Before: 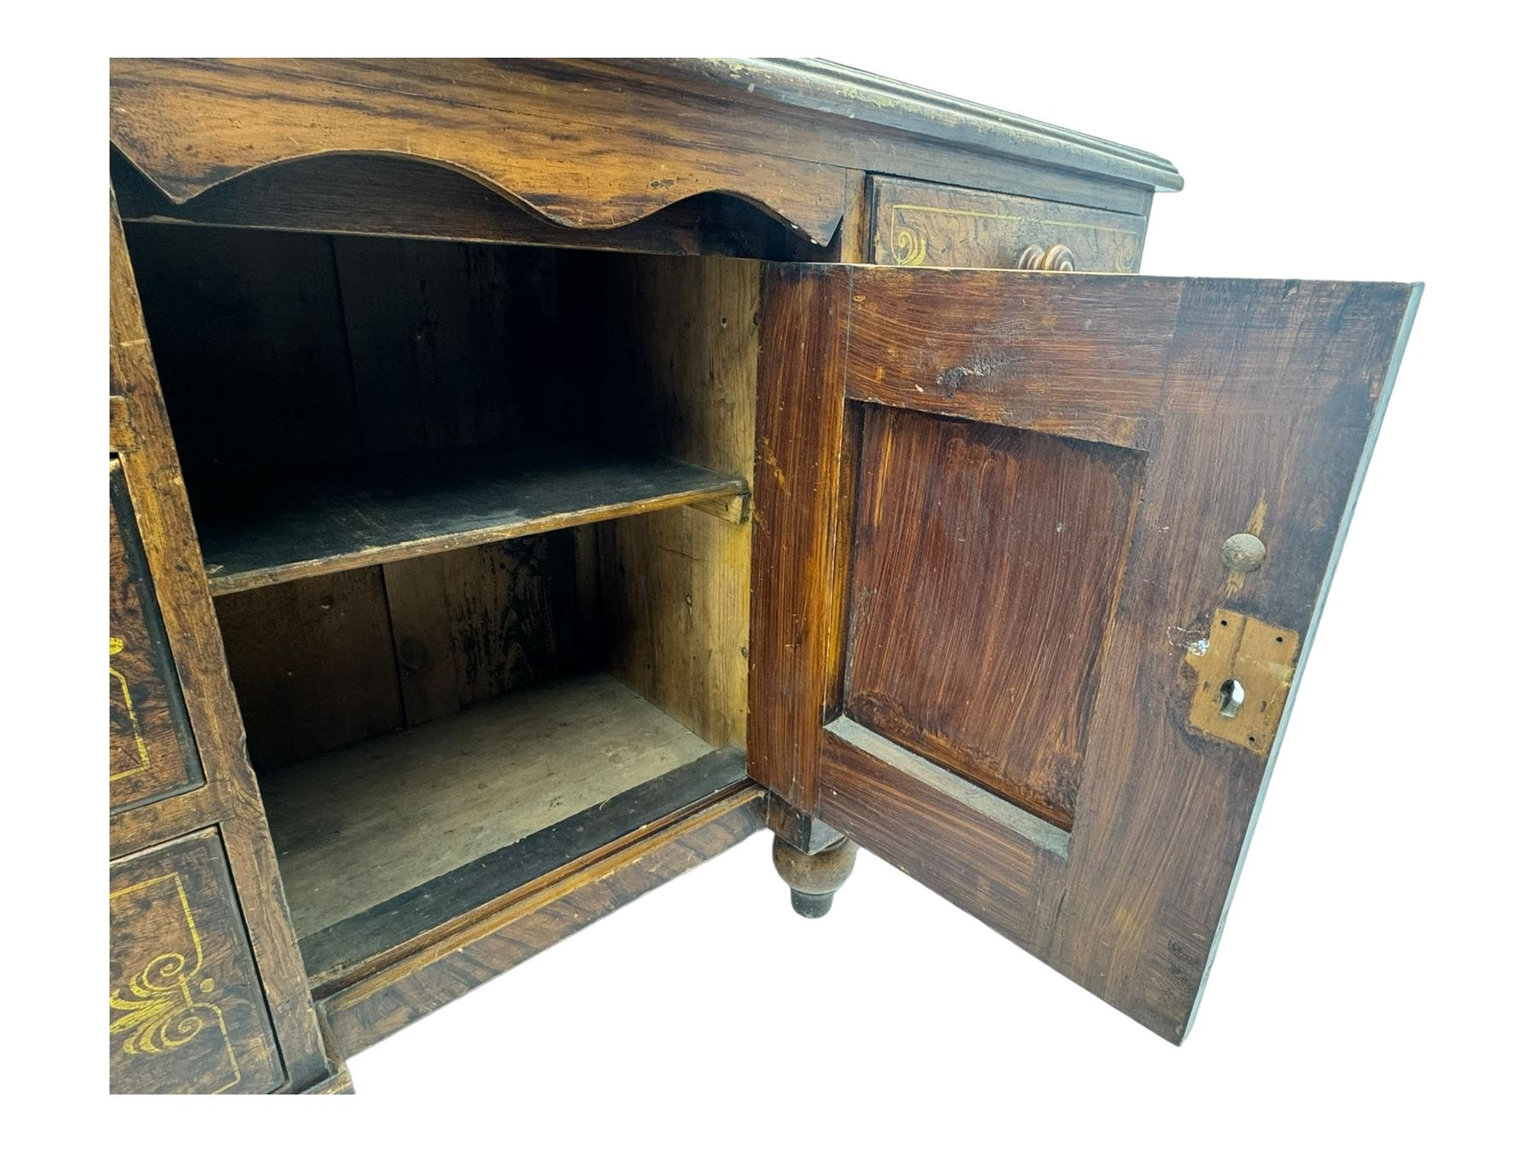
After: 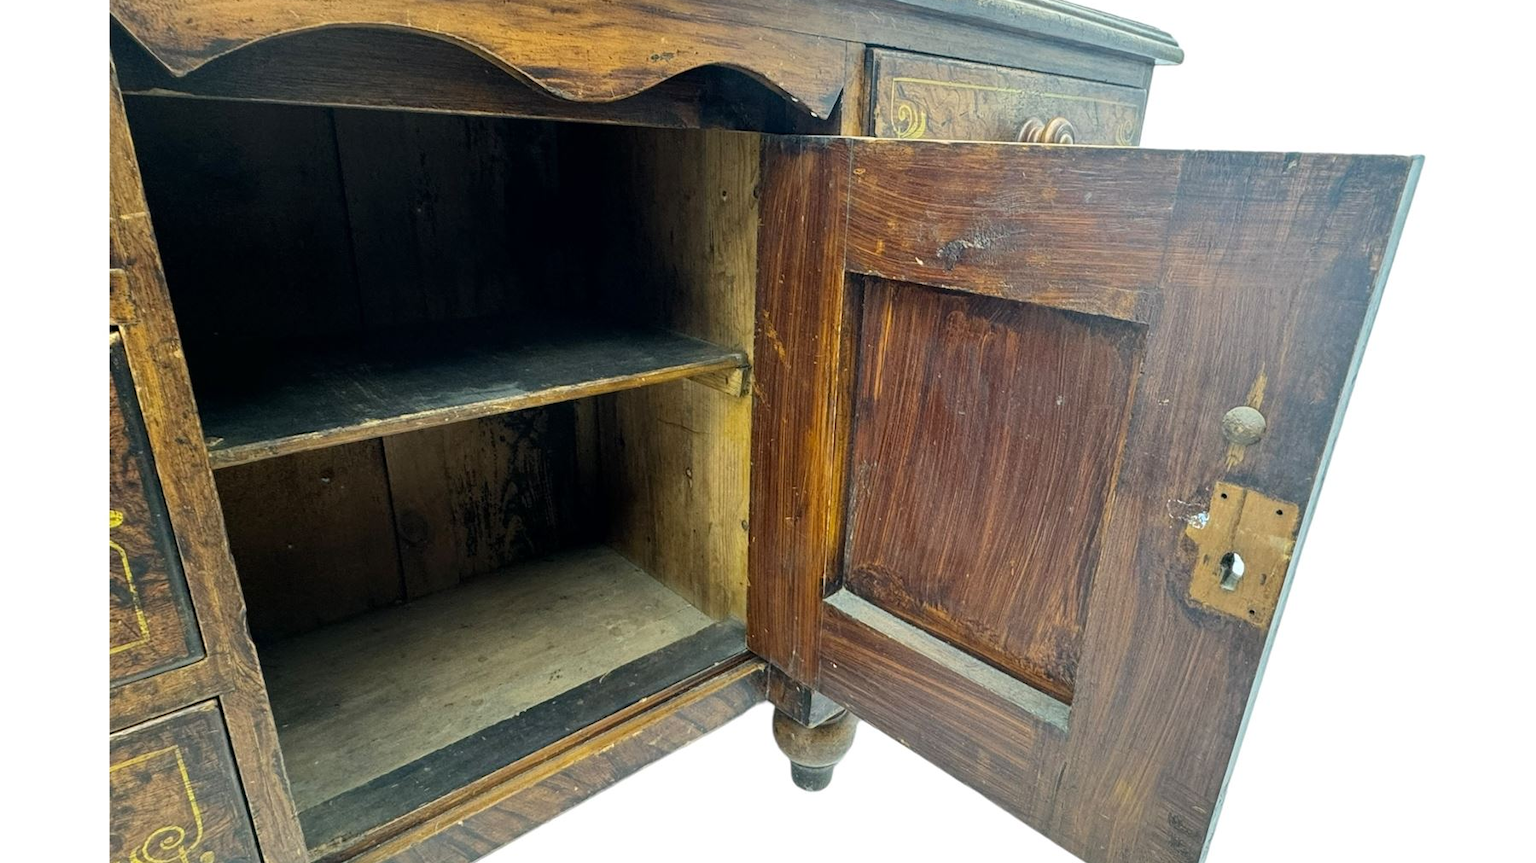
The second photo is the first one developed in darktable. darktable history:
crop: top 11.055%, bottom 13.883%
